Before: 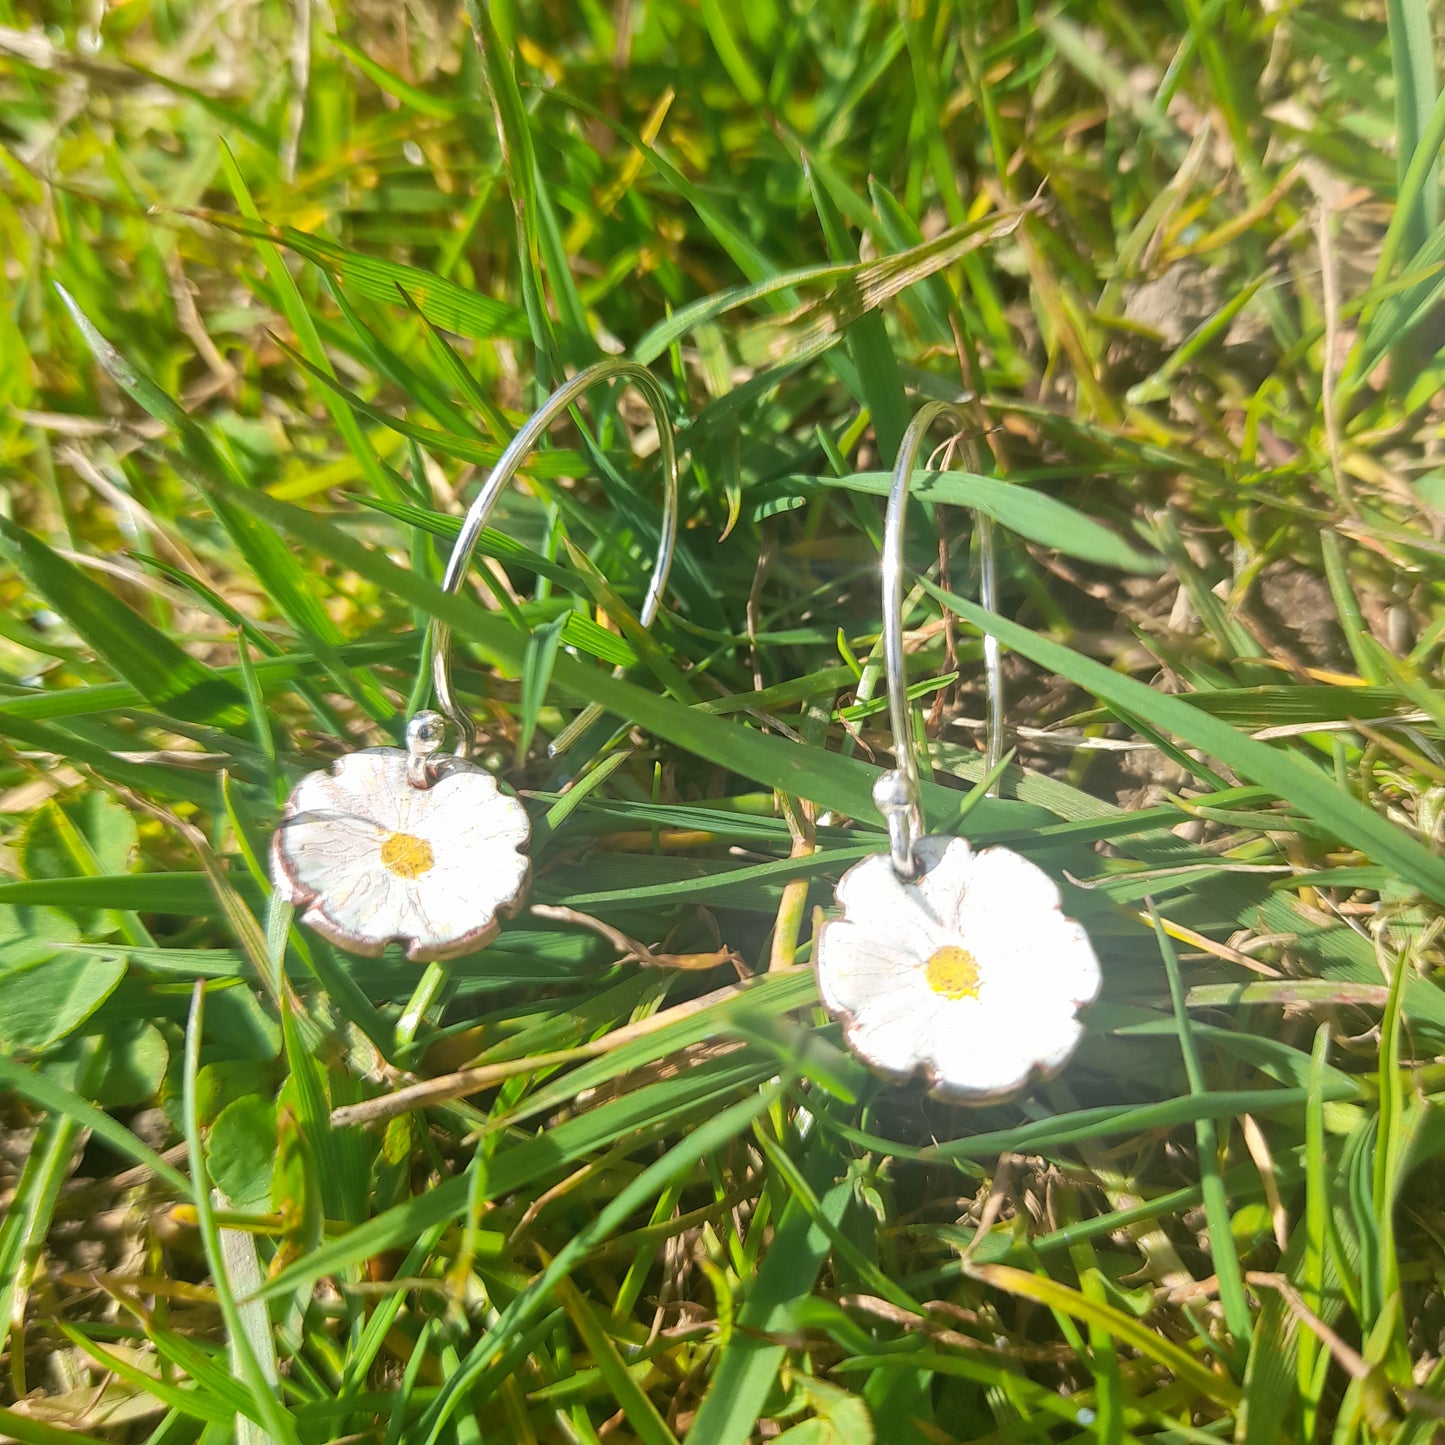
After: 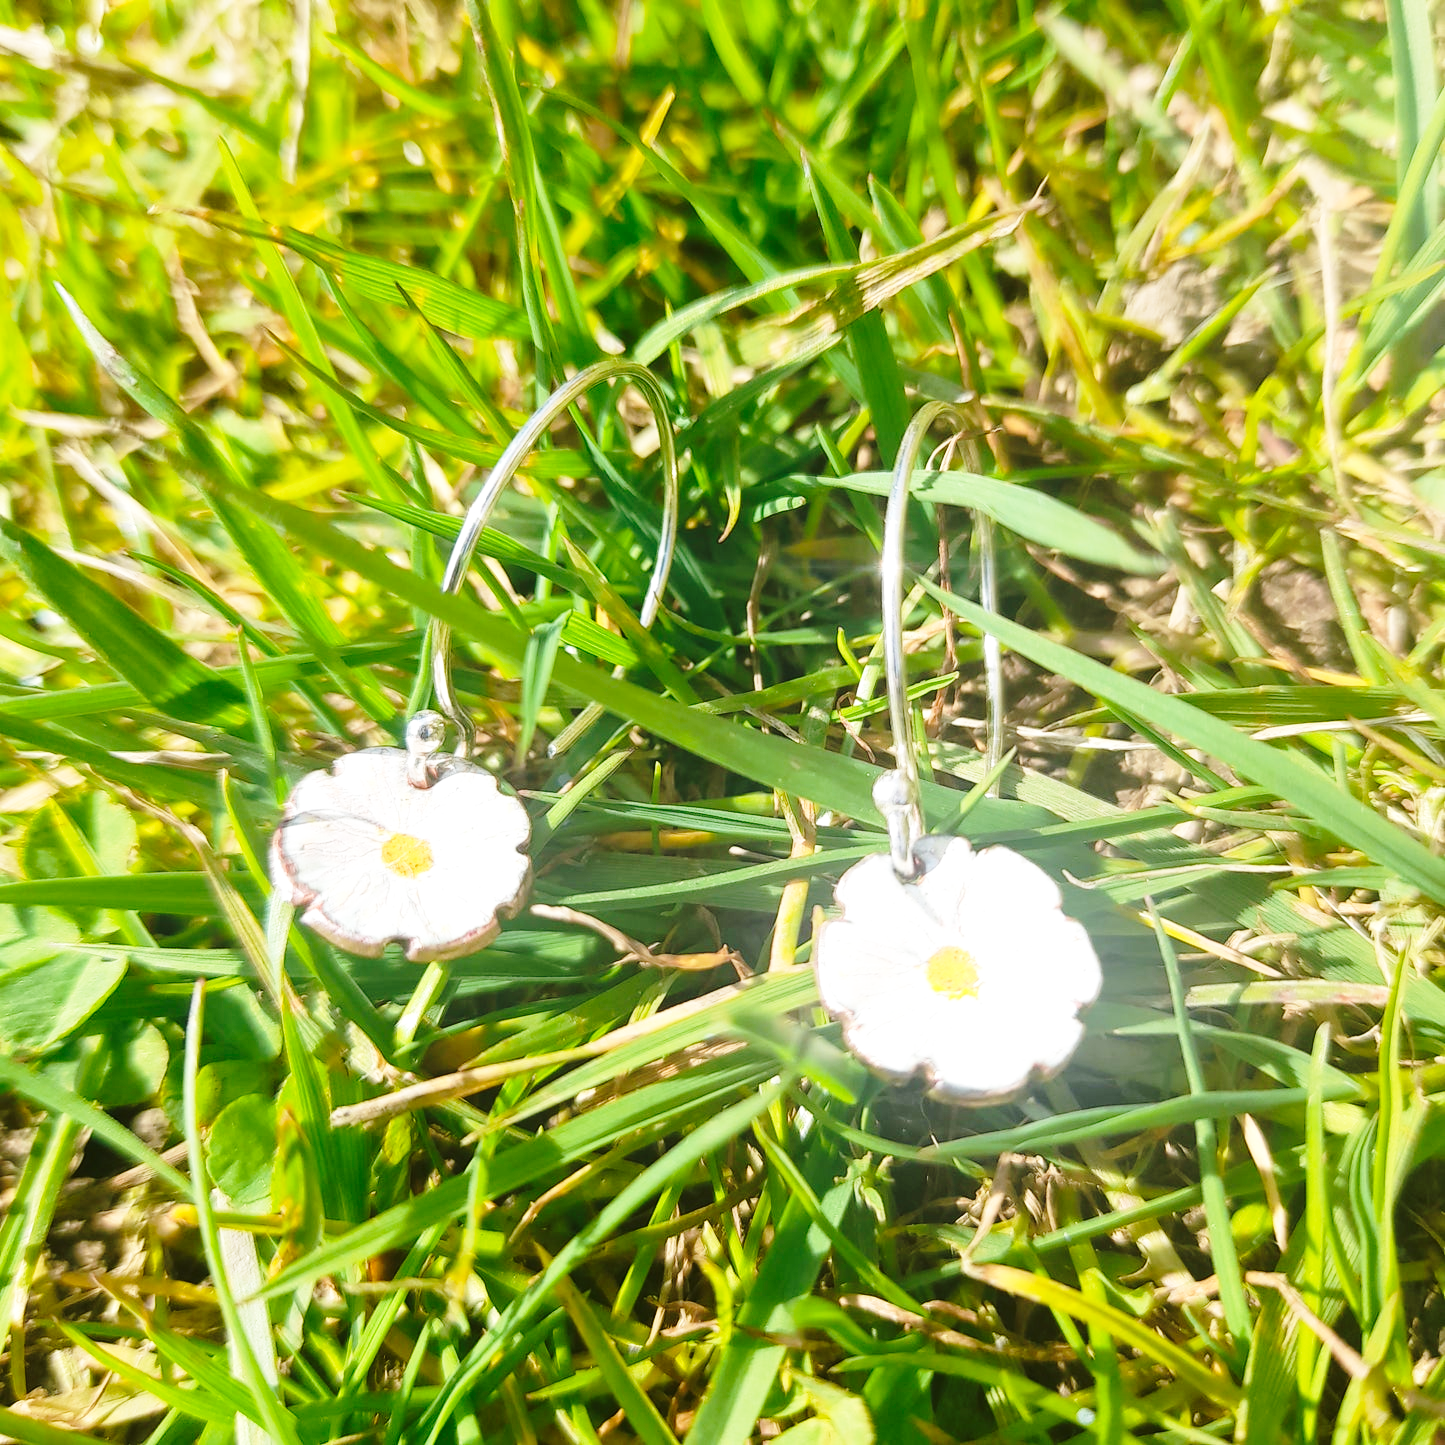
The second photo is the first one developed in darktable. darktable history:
base curve: curves: ch0 [(0, 0) (0.036, 0.037) (0.121, 0.228) (0.46, 0.76) (0.859, 0.983) (1, 1)], preserve colors none
exposure: compensate highlight preservation false
